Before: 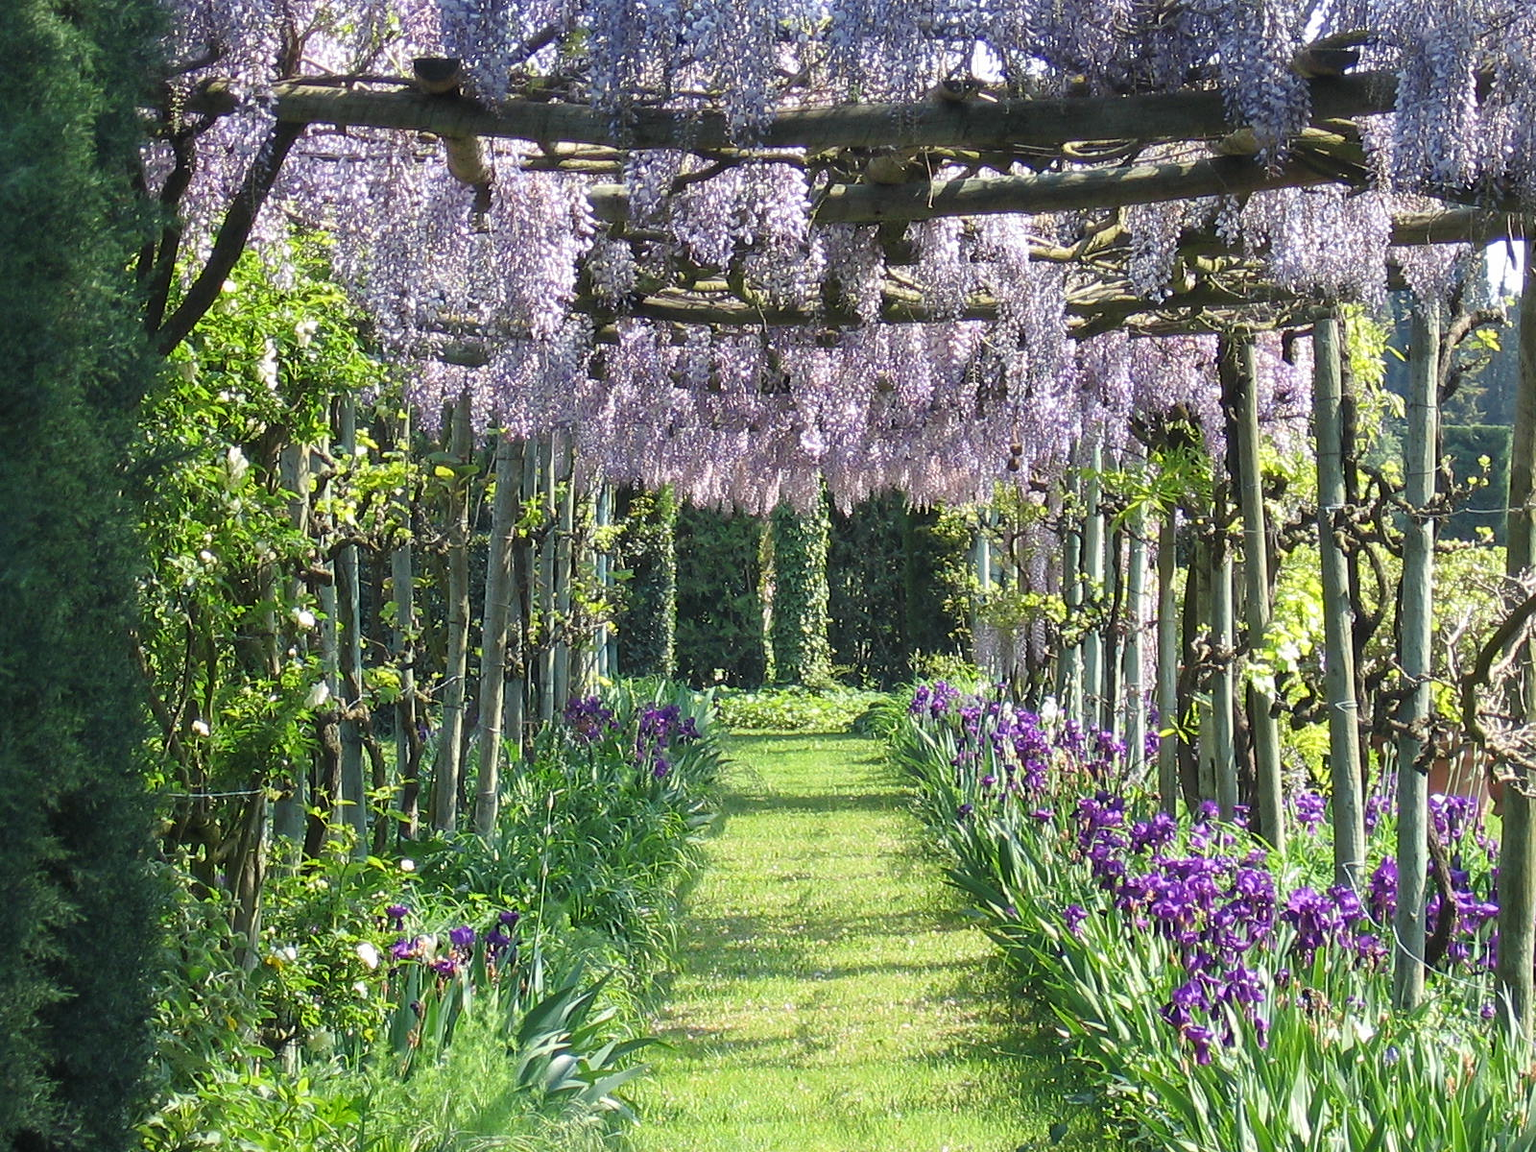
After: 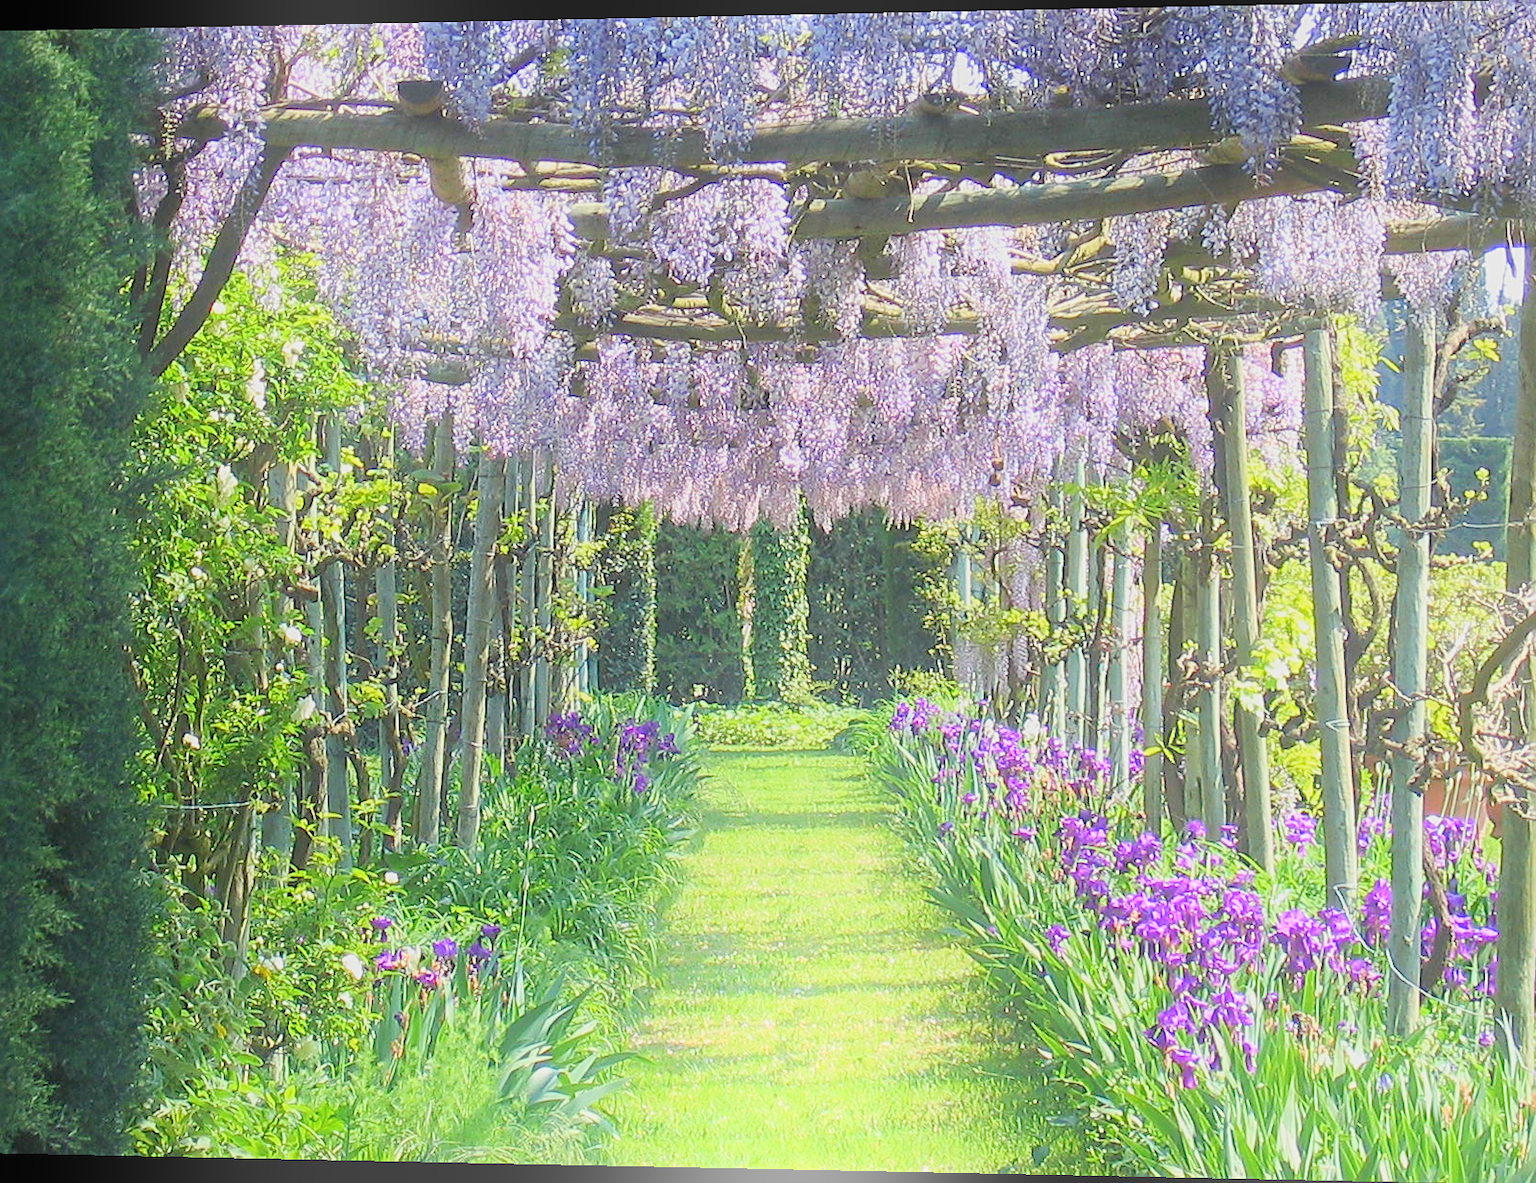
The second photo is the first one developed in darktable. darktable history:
color balance rgb: contrast -30%
sharpen: on, module defaults
bloom: on, module defaults
rotate and perspective: lens shift (horizontal) -0.055, automatic cropping off
contrast brightness saturation: contrast 0.2, brightness 0.16, saturation 0.22
